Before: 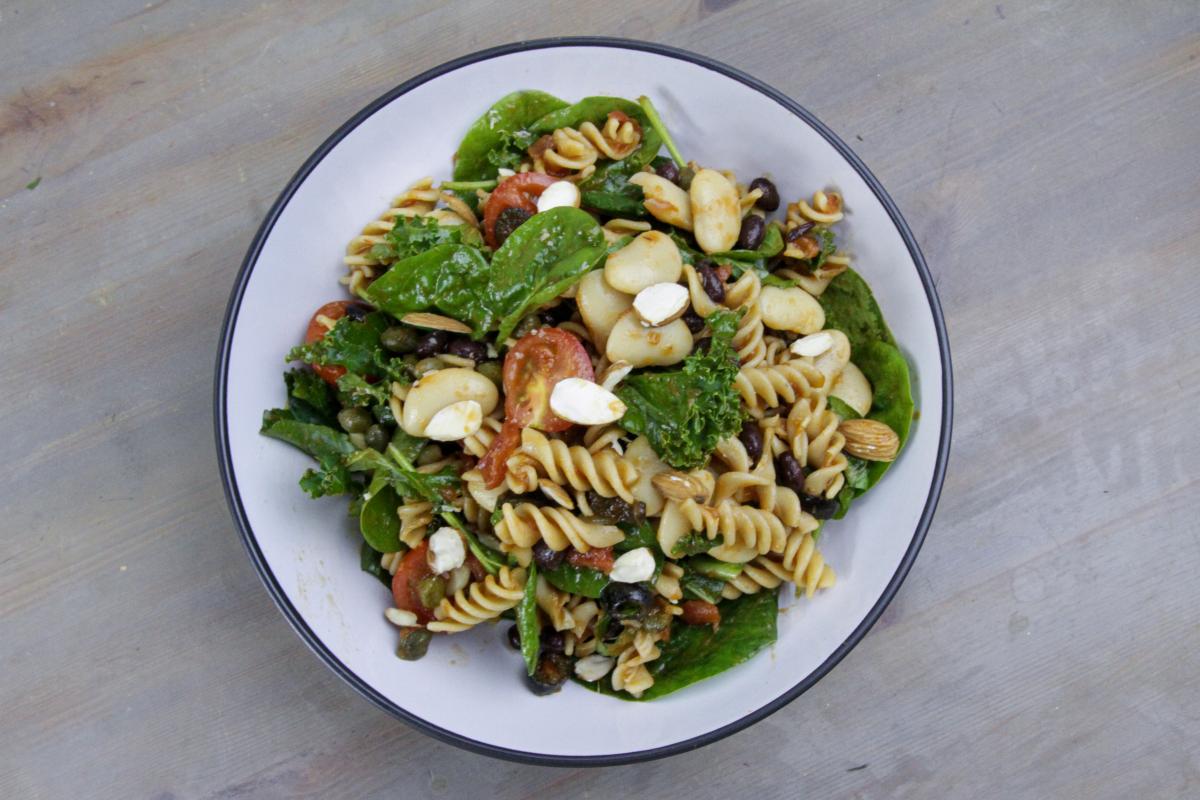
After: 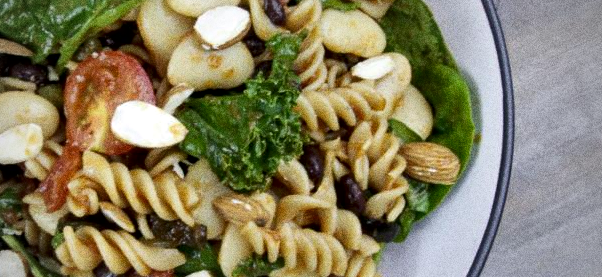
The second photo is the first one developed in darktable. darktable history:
vignetting: width/height ratio 1.094
crop: left 36.607%, top 34.735%, right 13.146%, bottom 30.611%
local contrast: mode bilateral grid, contrast 25, coarseness 47, detail 151%, midtone range 0.2
grain: coarseness 0.09 ISO, strength 40%
